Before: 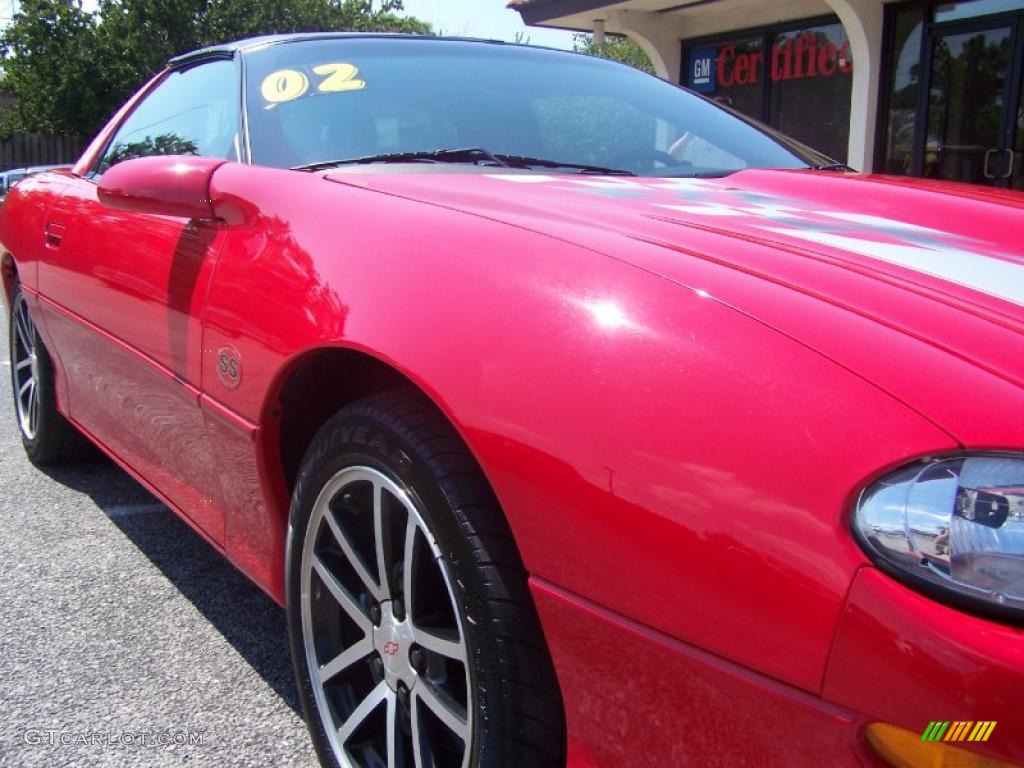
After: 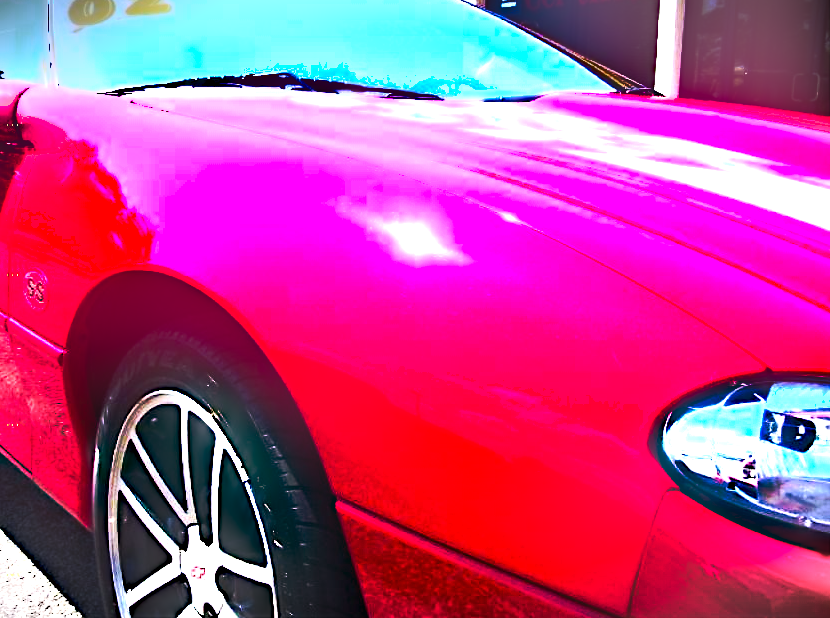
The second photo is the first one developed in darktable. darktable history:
exposure: black level correction 0.002, exposure 0.672 EV, compensate exposure bias true, compensate highlight preservation false
color balance rgb: highlights gain › chroma 1.026%, highlights gain › hue 60.24°, perceptual saturation grading › global saturation 26.97%, perceptual saturation grading › highlights -28.23%, perceptual saturation grading › mid-tones 15.791%, perceptual saturation grading › shadows 33.545%, perceptual brilliance grading › global brilliance 14.274%, perceptual brilliance grading › shadows -34.477%, global vibrance 45.35%
crop: left 18.85%, top 9.94%, bottom 9.563%
shadows and highlights: shadows 35.27, highlights -35.08, soften with gaussian
base curve: curves: ch0 [(0, 0) (0.564, 0.291) (0.802, 0.731) (1, 1)], fusion 1, preserve colors none
vignetting: fall-off start 99.97%, width/height ratio 1.321
tone equalizer: -8 EV -0.441 EV, -7 EV -0.371 EV, -6 EV -0.341 EV, -5 EV -0.262 EV, -3 EV 0.193 EV, -2 EV 0.32 EV, -1 EV 0.406 EV, +0 EV 0.426 EV
